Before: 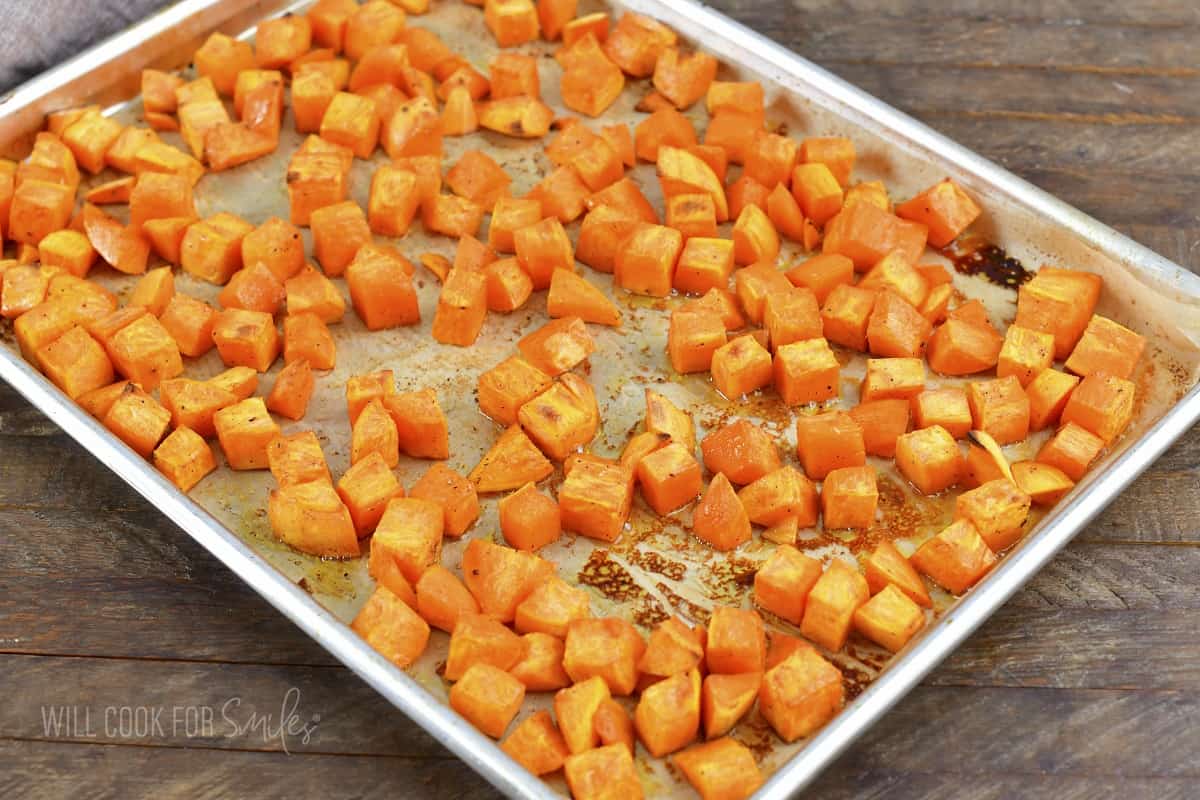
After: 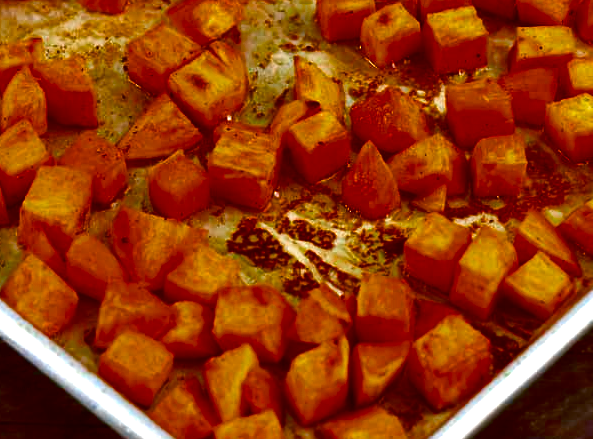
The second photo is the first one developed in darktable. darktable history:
color balance rgb: linear chroma grading › global chroma 8.772%, perceptual saturation grading › global saturation 36.113%, perceptual saturation grading › shadows 35.737%, perceptual brilliance grading › global brilliance 18.274%, global vibrance 10.533%, saturation formula JzAzBz (2021)
contrast brightness saturation: brightness -0.509
crop: left 29.292%, top 41.616%, right 21.274%, bottom 3.498%
